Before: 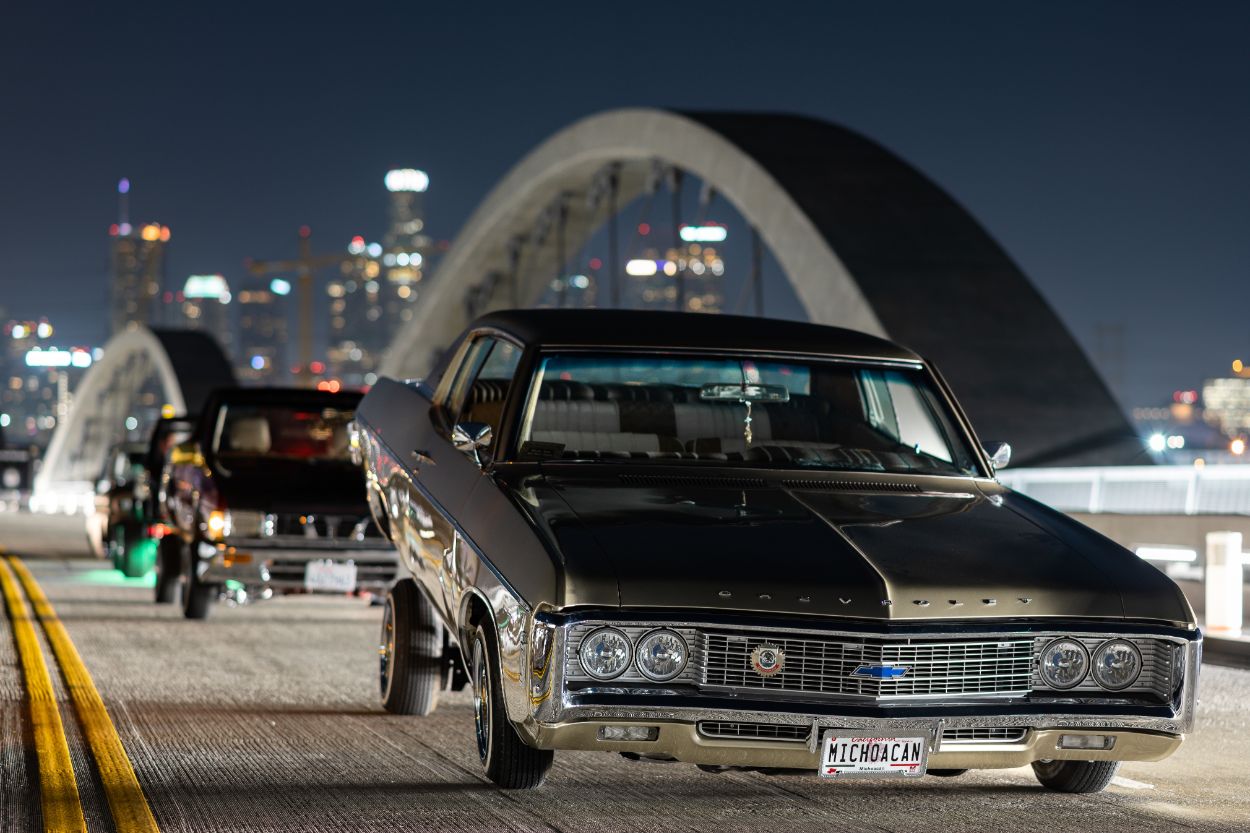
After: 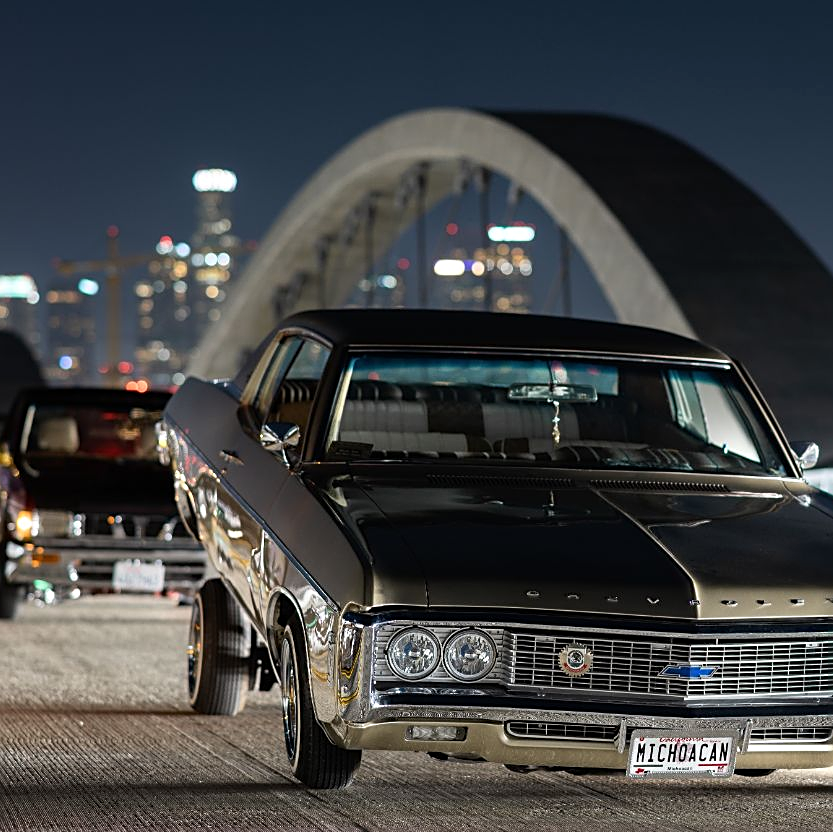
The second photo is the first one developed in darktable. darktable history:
crop and rotate: left 15.446%, right 17.836%
shadows and highlights: shadows 12, white point adjustment 1.2, soften with gaussian
sharpen: on, module defaults
